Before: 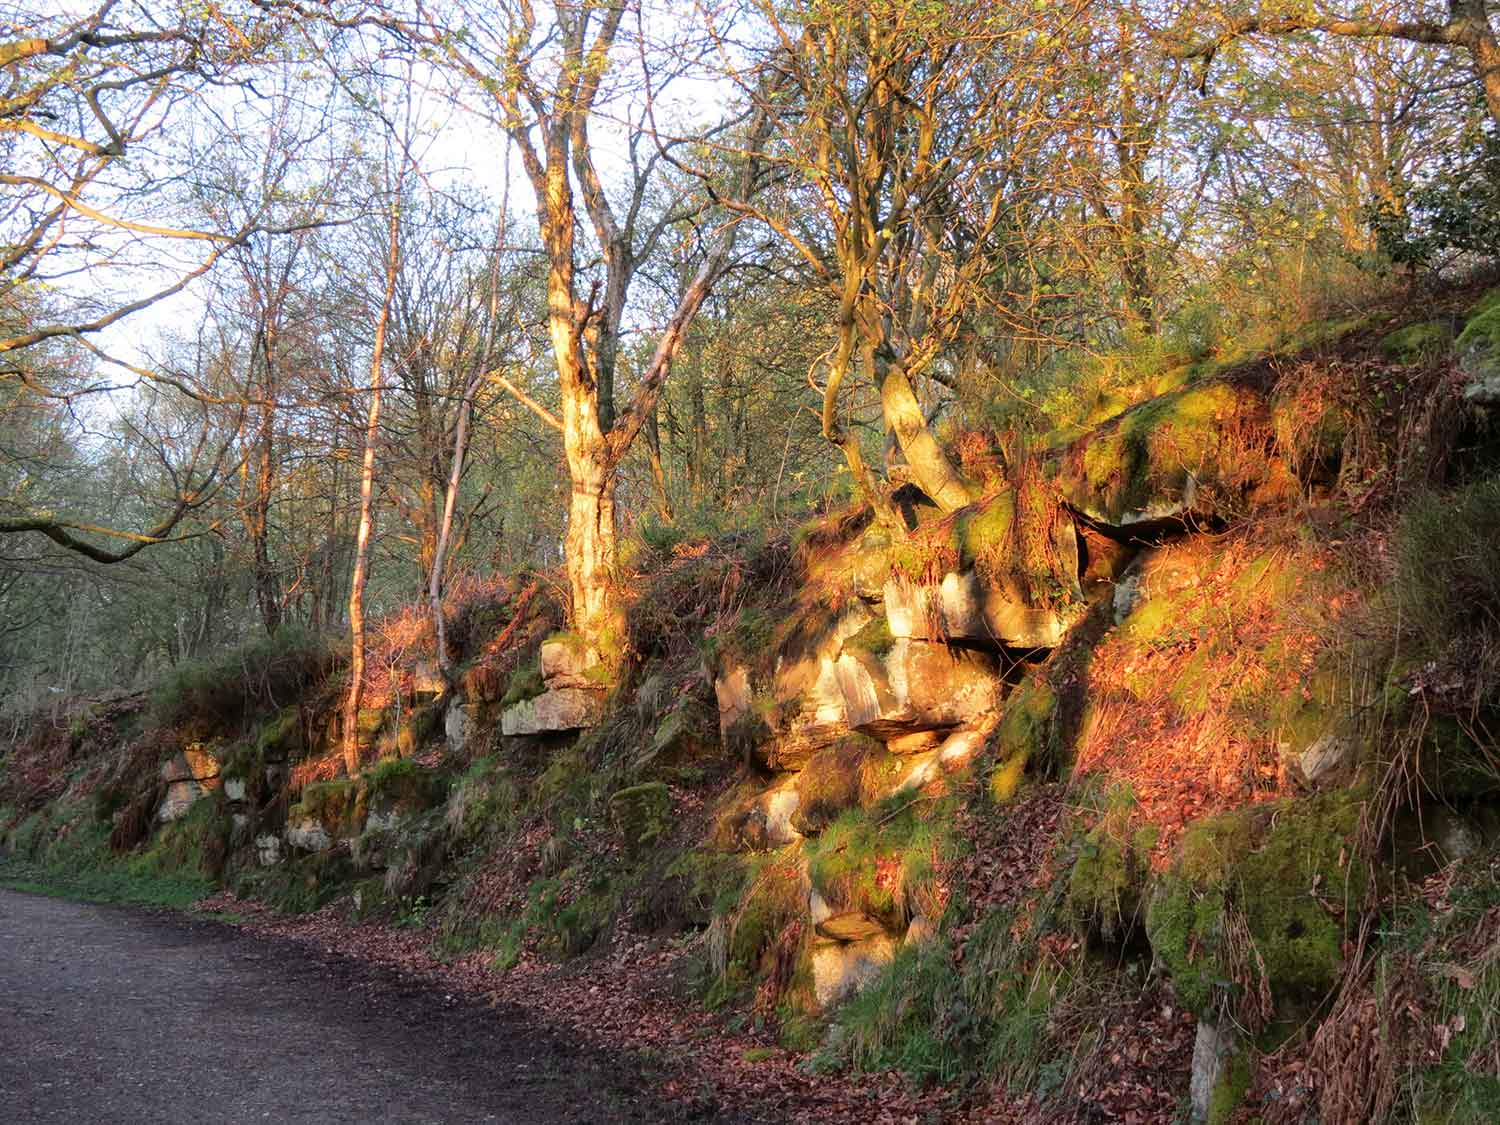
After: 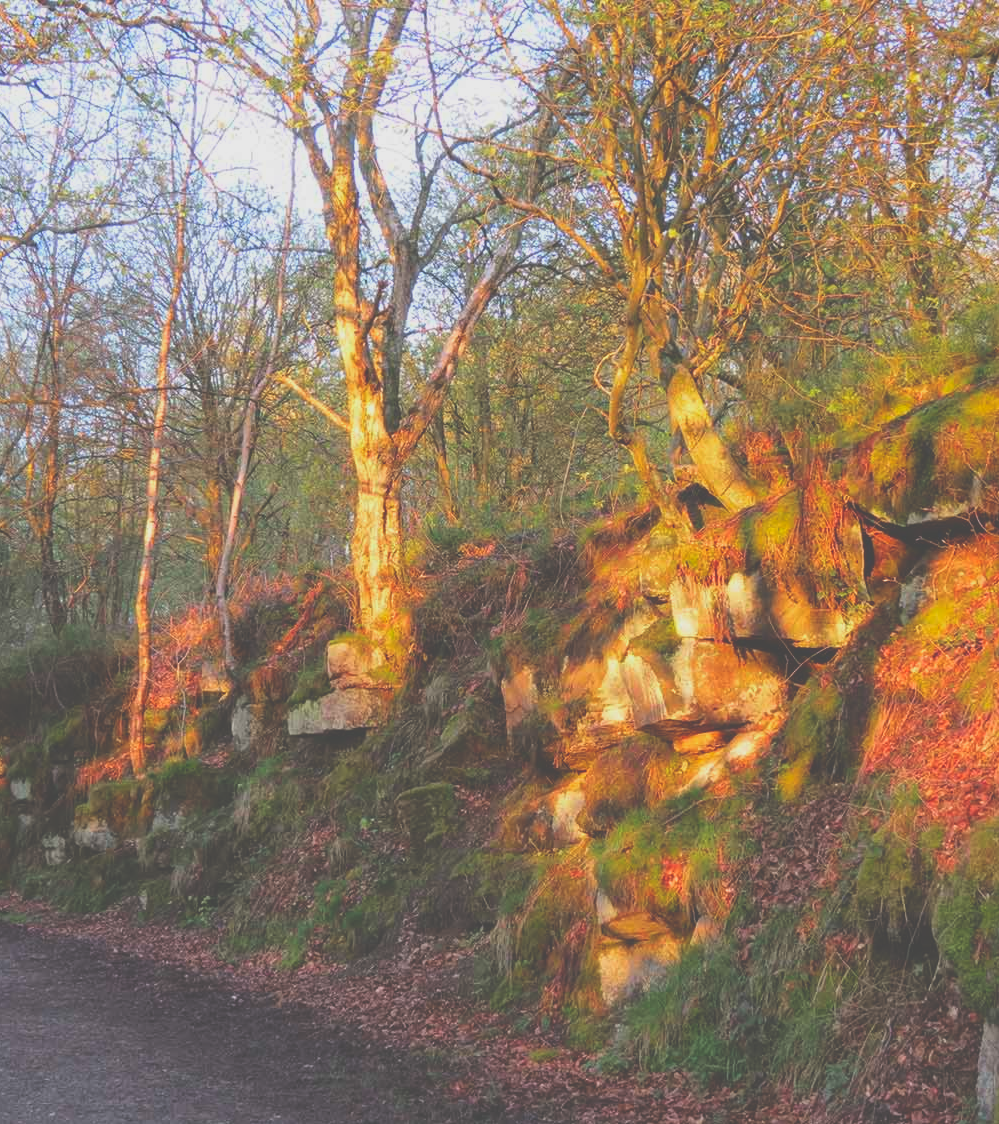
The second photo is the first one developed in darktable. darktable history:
crop and rotate: left 14.292%, right 19.041%
exposure: black level correction -0.041, exposure 0.064 EV, compensate highlight preservation false
contrast brightness saturation: contrast -0.19, saturation 0.19
